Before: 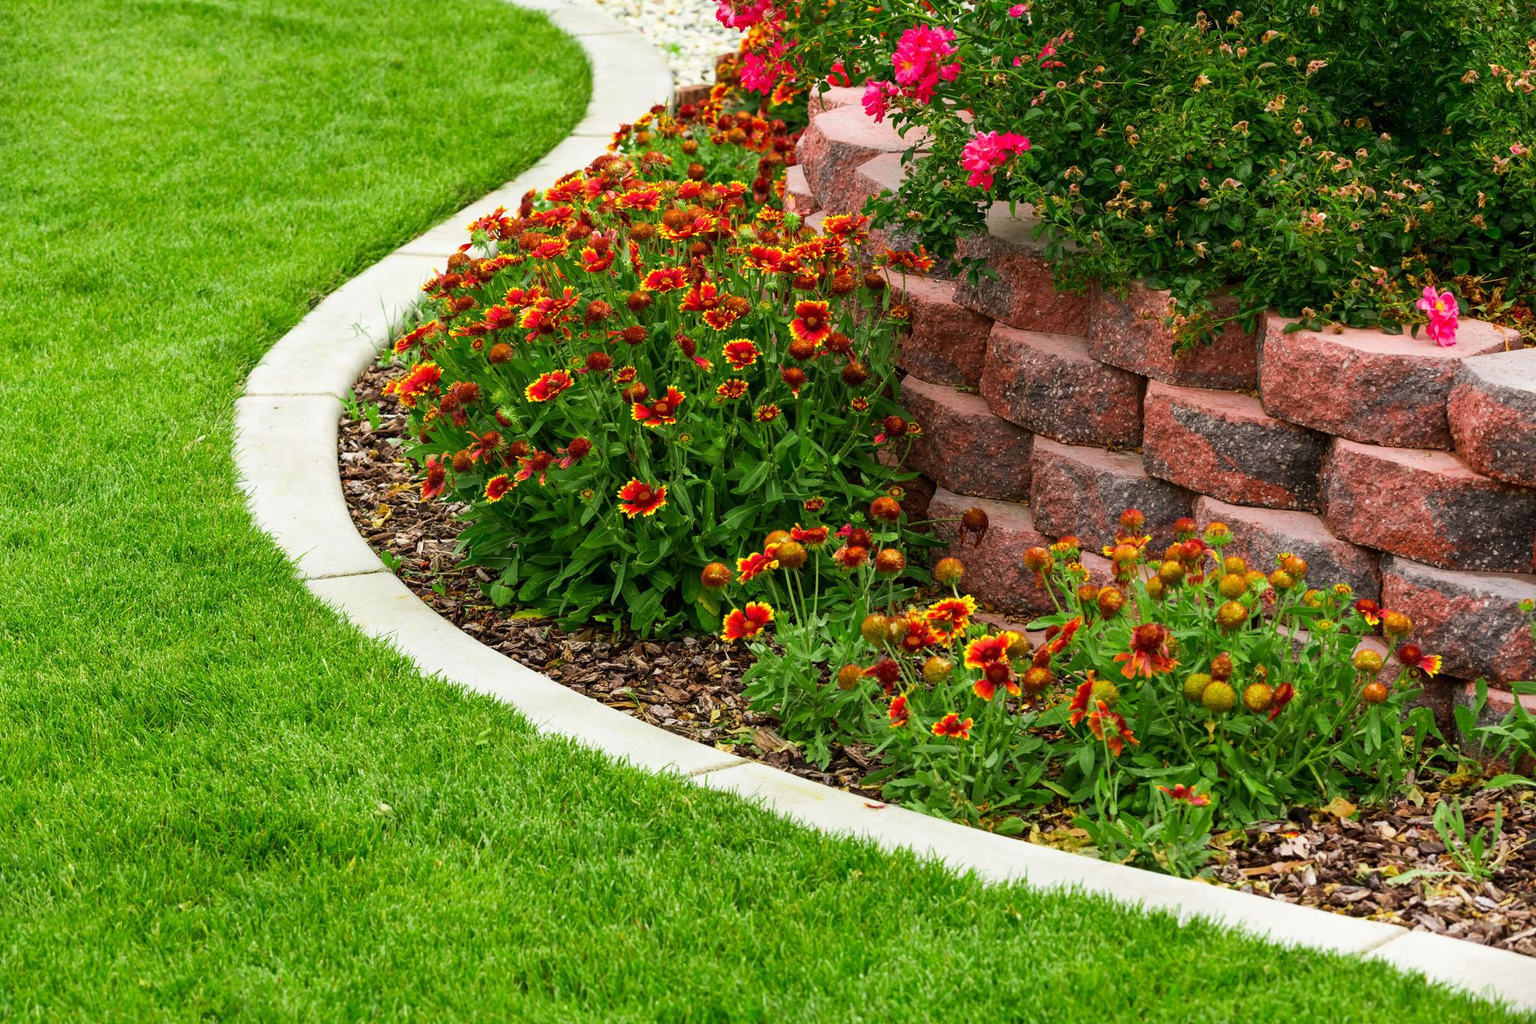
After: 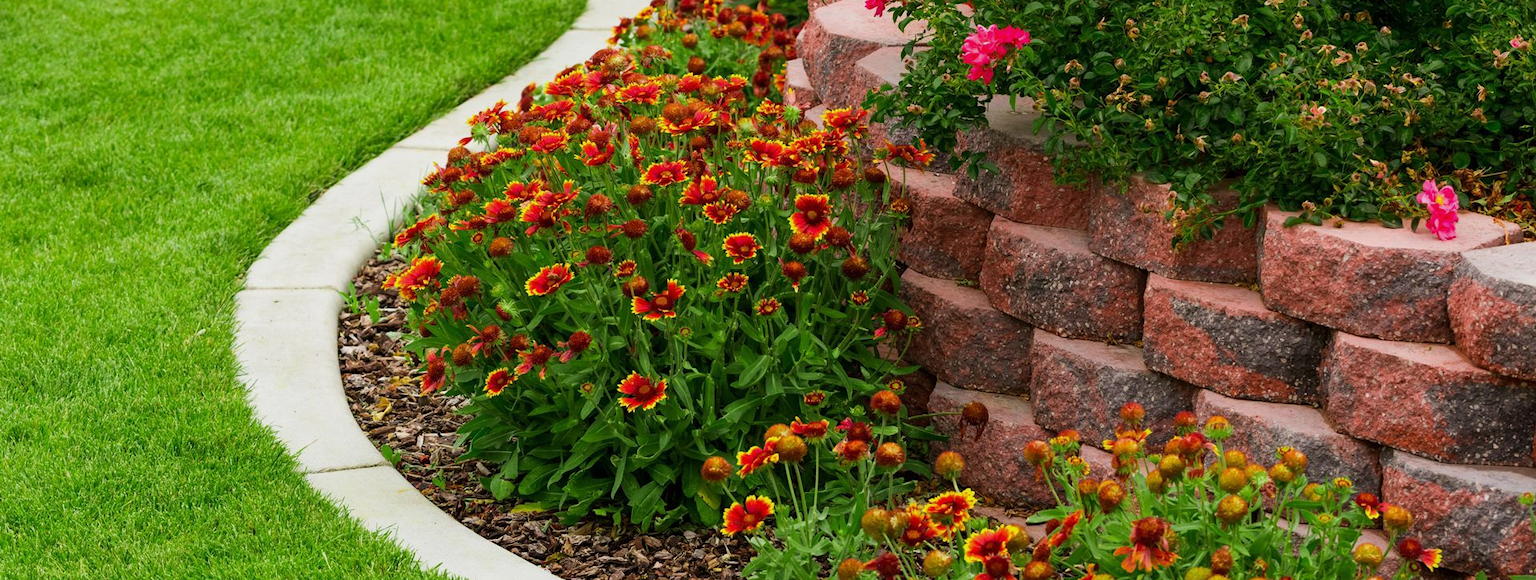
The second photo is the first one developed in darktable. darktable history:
crop and rotate: top 10.426%, bottom 32.803%
exposure: exposure -0.208 EV, compensate highlight preservation false
